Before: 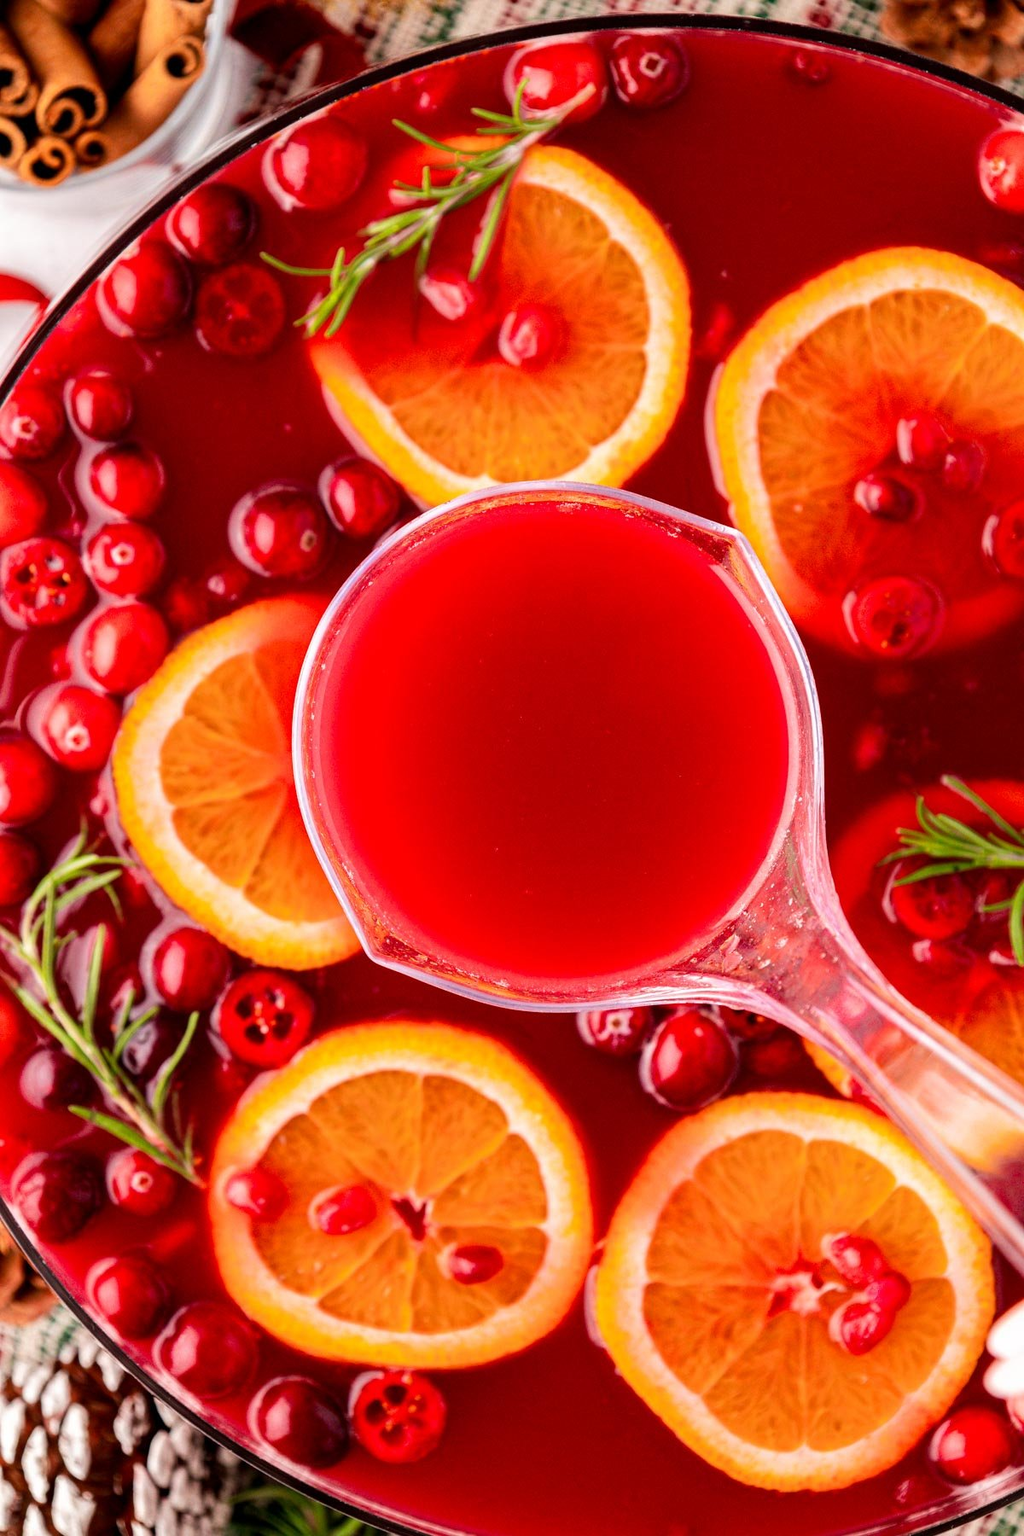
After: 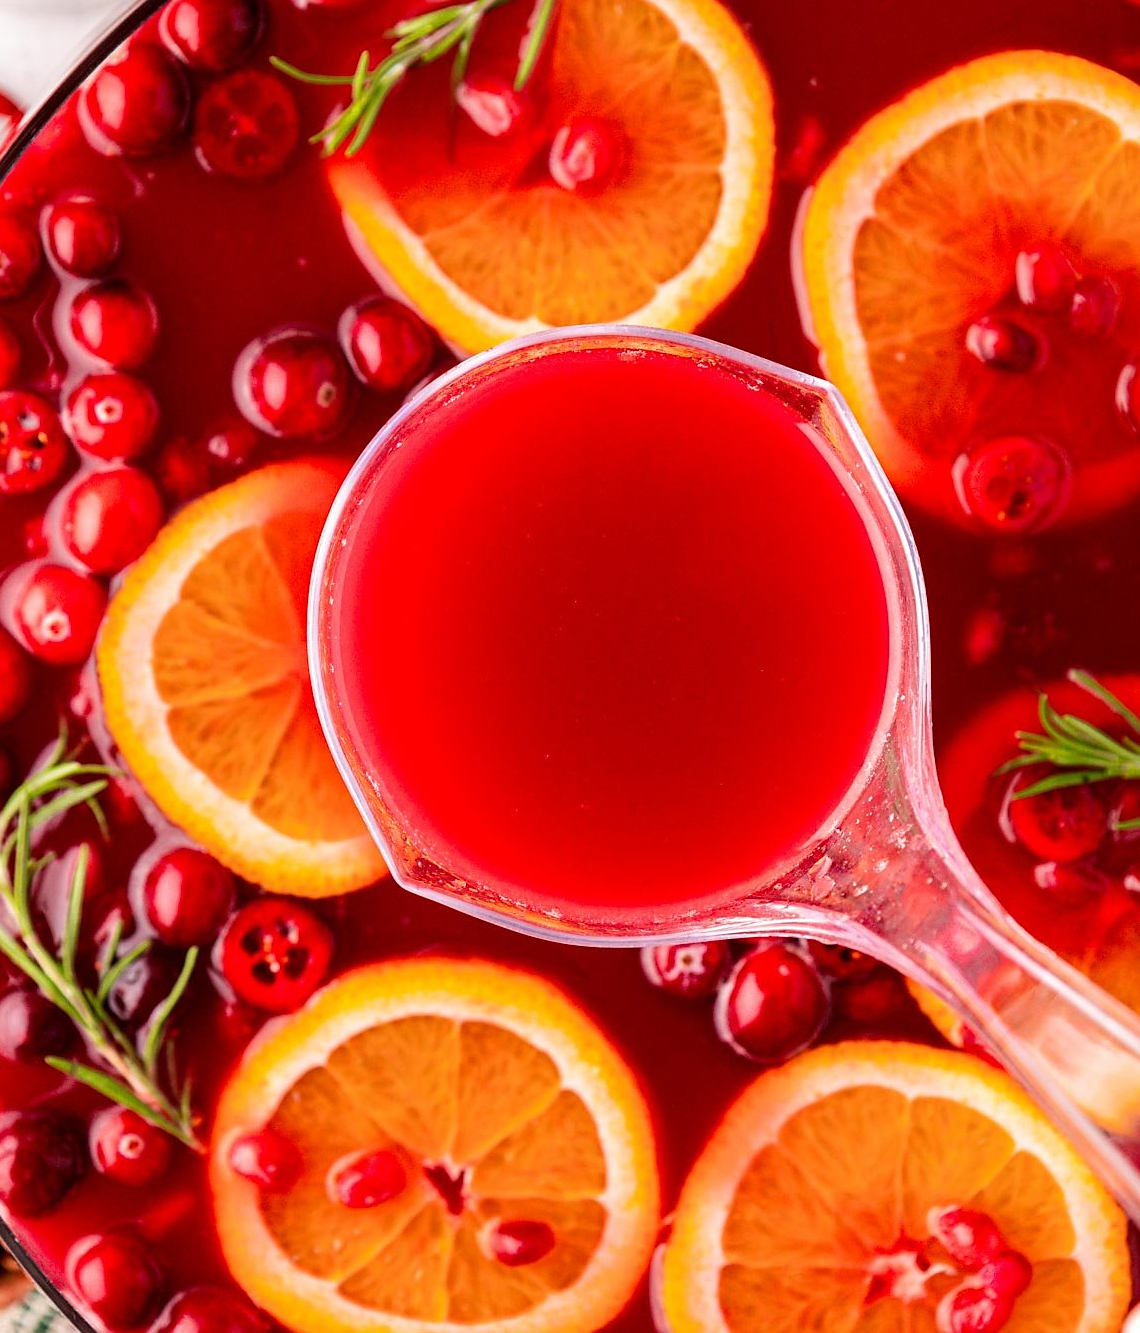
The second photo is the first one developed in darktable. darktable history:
crop and rotate: left 2.991%, top 13.302%, right 1.981%, bottom 12.636%
sharpen: radius 1.458, amount 0.398, threshold 1.271
